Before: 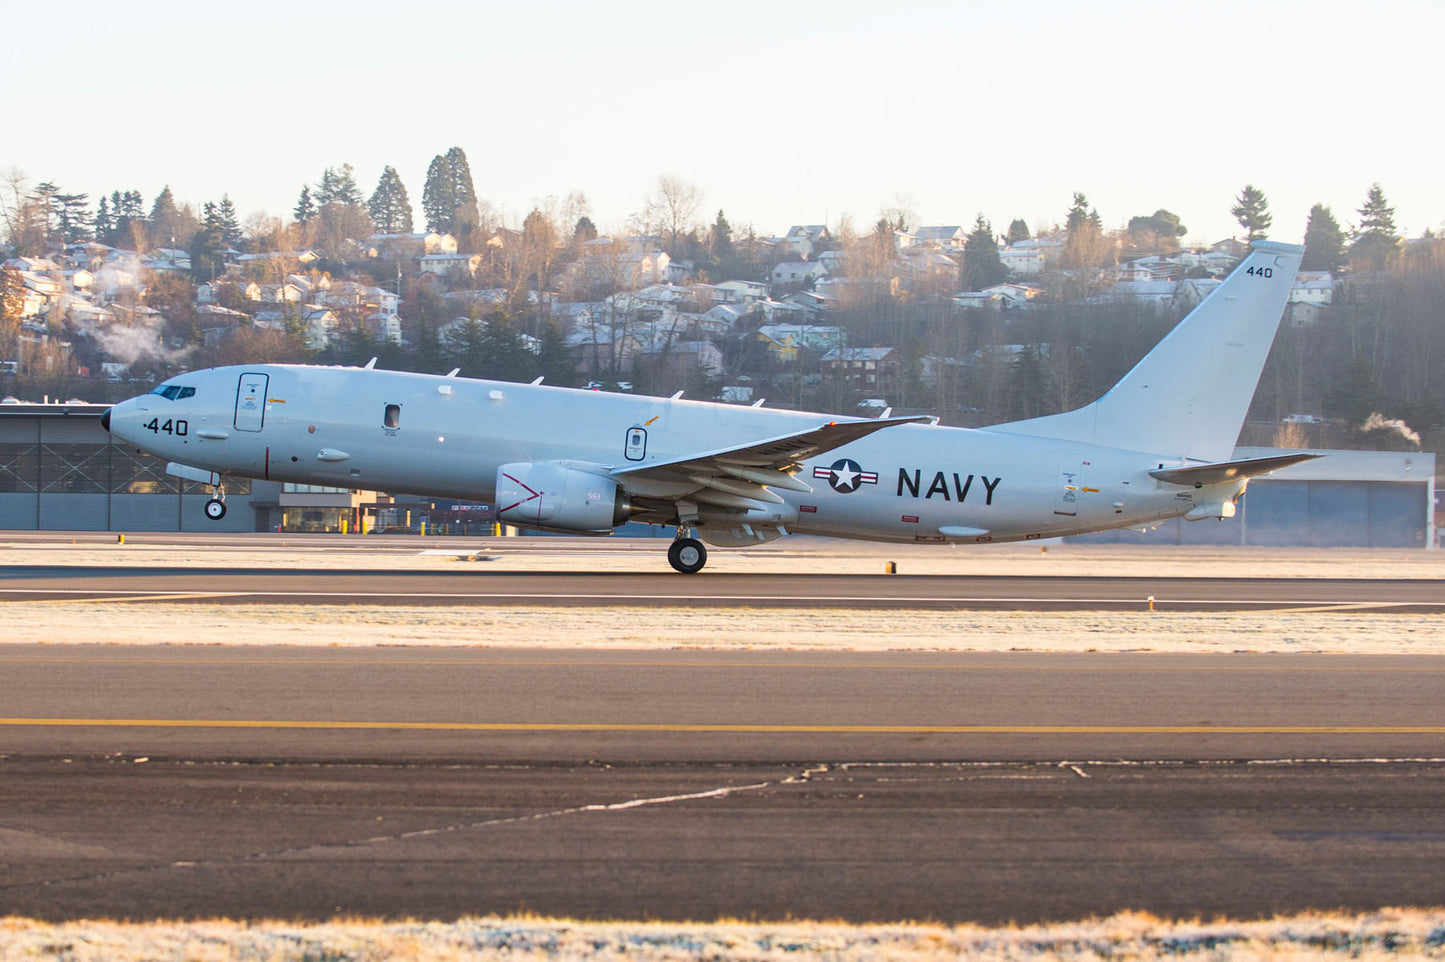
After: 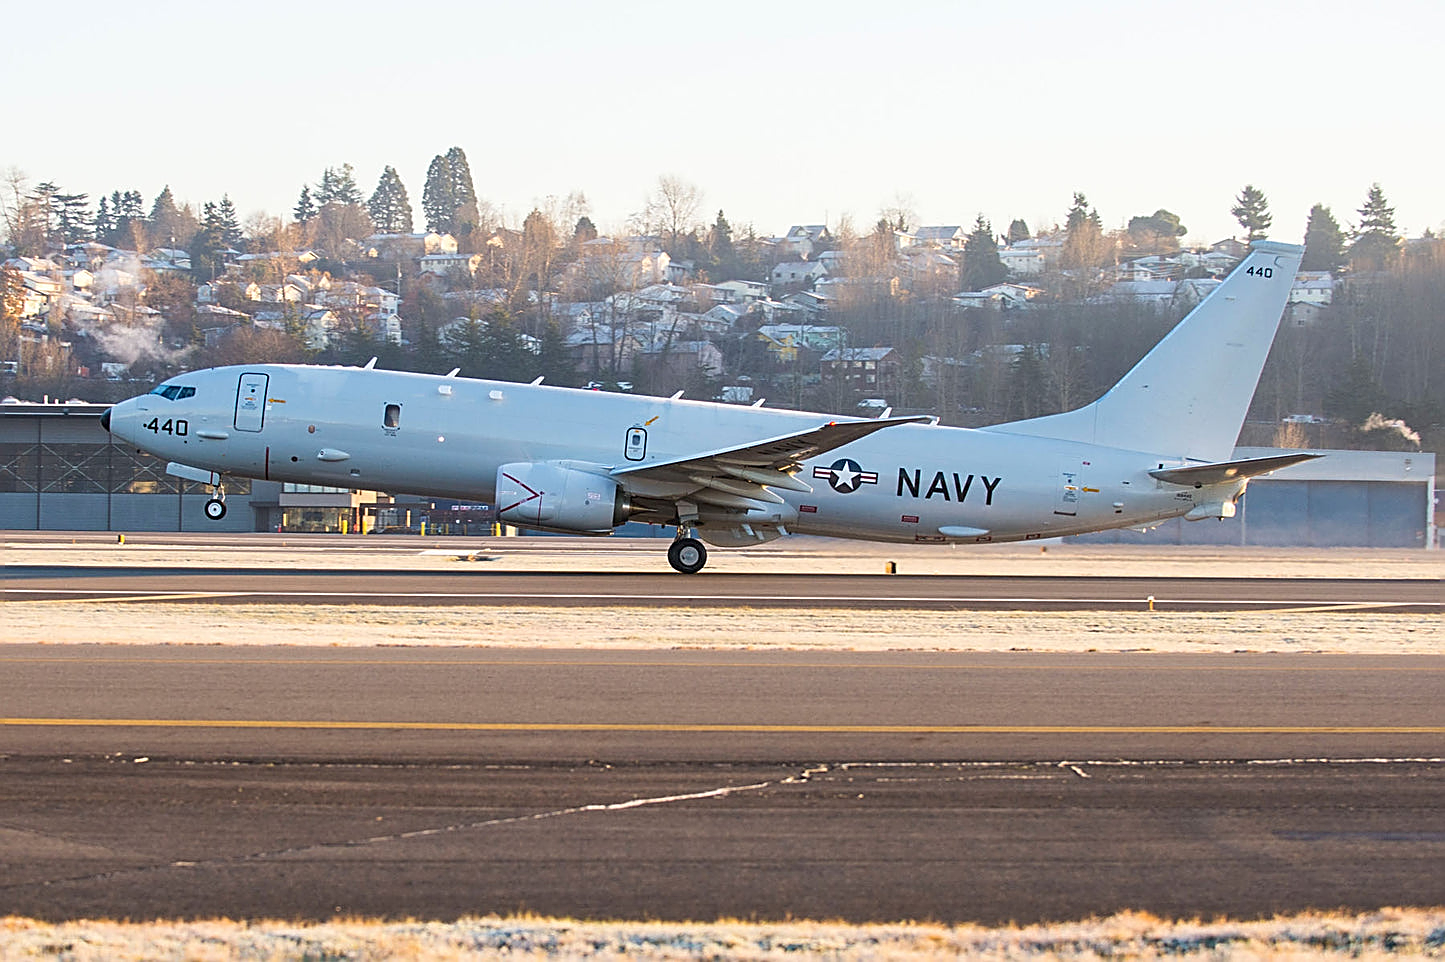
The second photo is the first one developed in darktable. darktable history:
sharpen: amount 0.908
